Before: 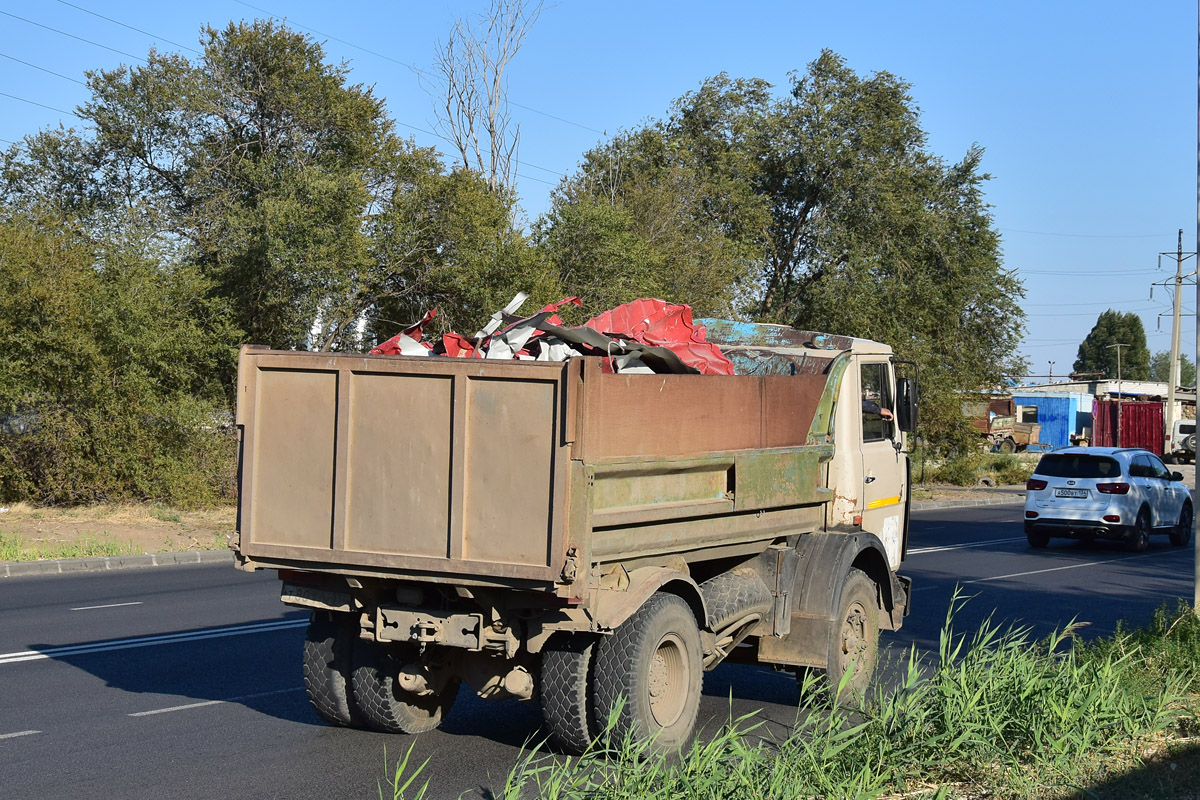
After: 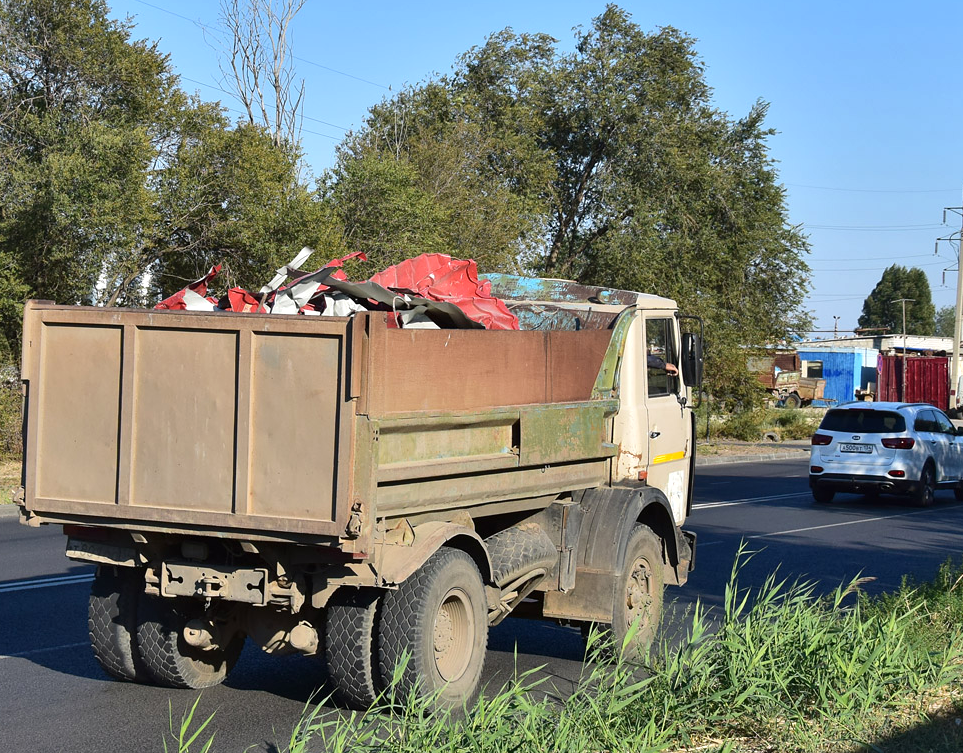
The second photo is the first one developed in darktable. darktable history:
shadows and highlights: shadows 35, highlights -35, soften with gaussian
crop and rotate: left 17.959%, top 5.771%, right 1.742%
exposure: exposure 0.197 EV, compensate highlight preservation false
